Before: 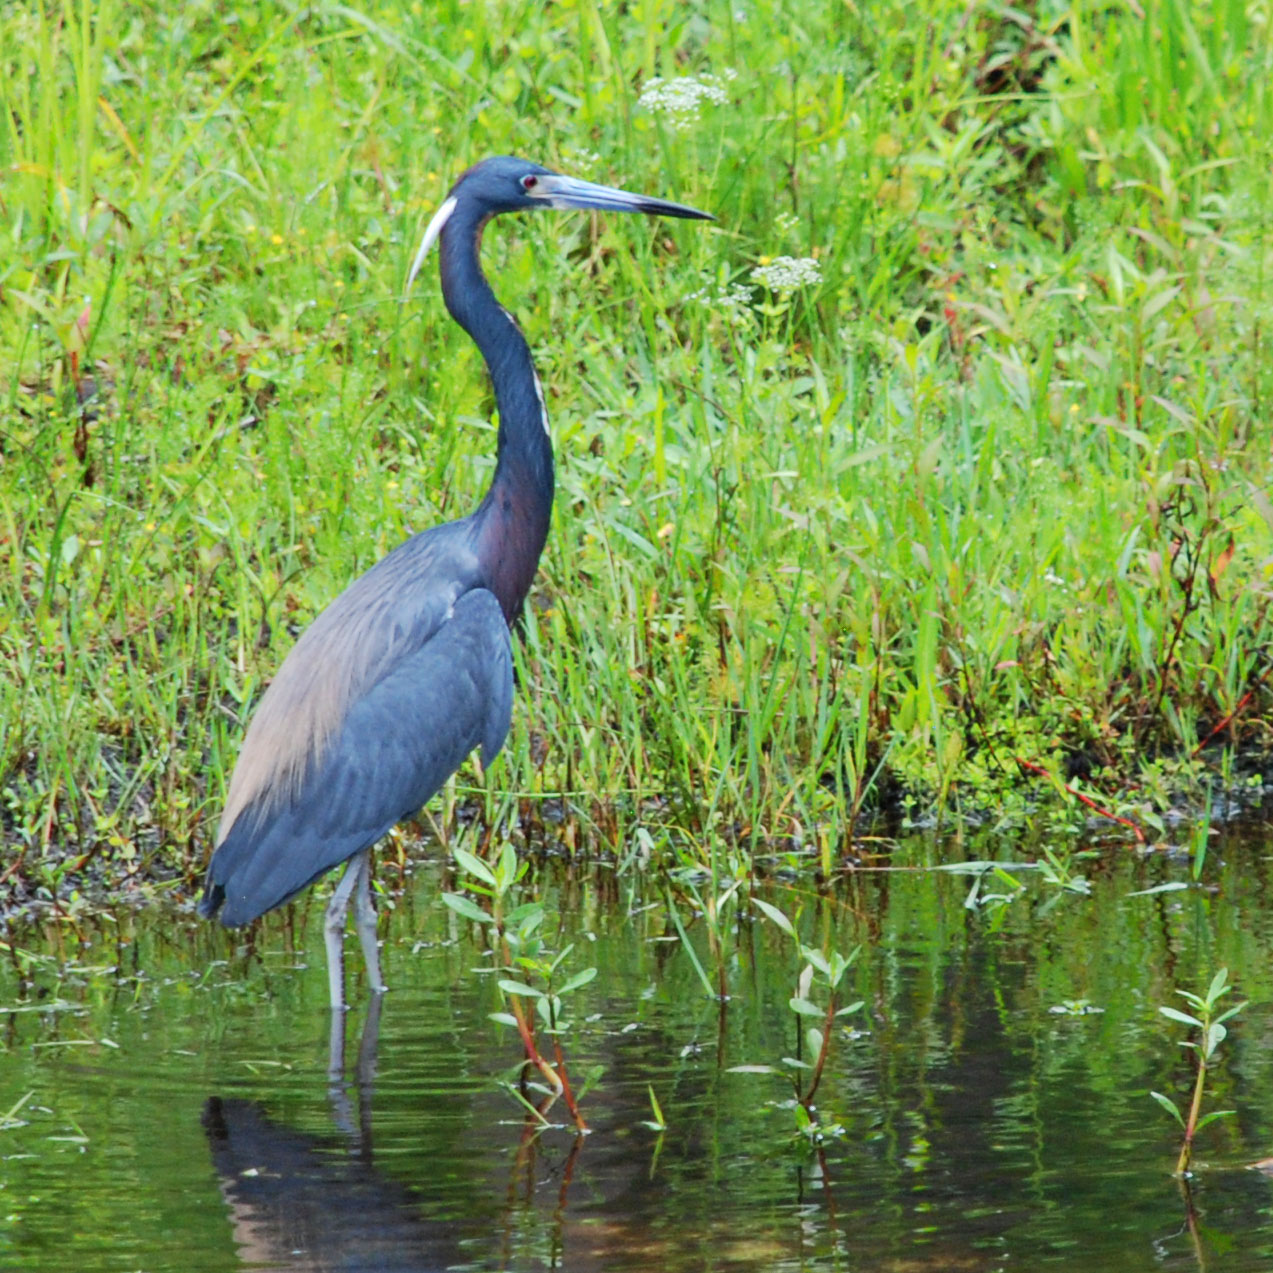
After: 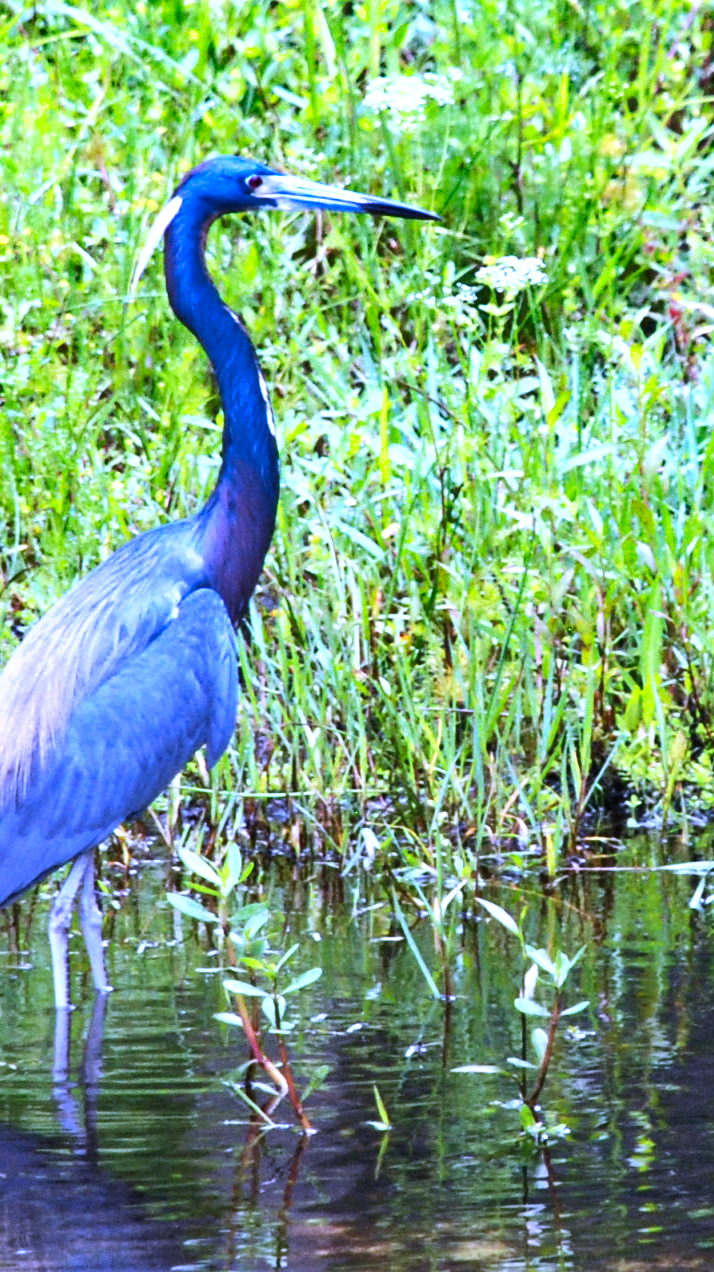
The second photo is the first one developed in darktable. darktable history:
crop: left 21.674%, right 22.086%
color balance rgb: global vibrance 1%, saturation formula JzAzBz (2021)
shadows and highlights: soften with gaussian
white balance: red 0.98, blue 1.61
exposure: exposure 0.081 EV, compensate highlight preservation false
tone equalizer: -8 EV -0.75 EV, -7 EV -0.7 EV, -6 EV -0.6 EV, -5 EV -0.4 EV, -3 EV 0.4 EV, -2 EV 0.6 EV, -1 EV 0.7 EV, +0 EV 0.75 EV, edges refinement/feathering 500, mask exposure compensation -1.57 EV, preserve details no
